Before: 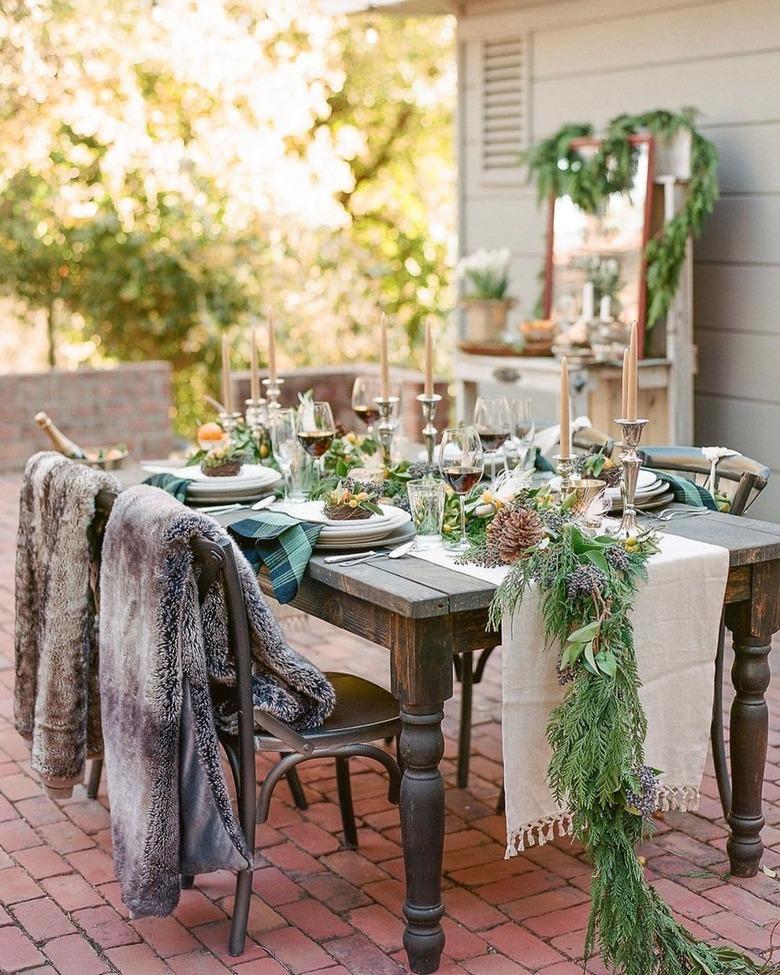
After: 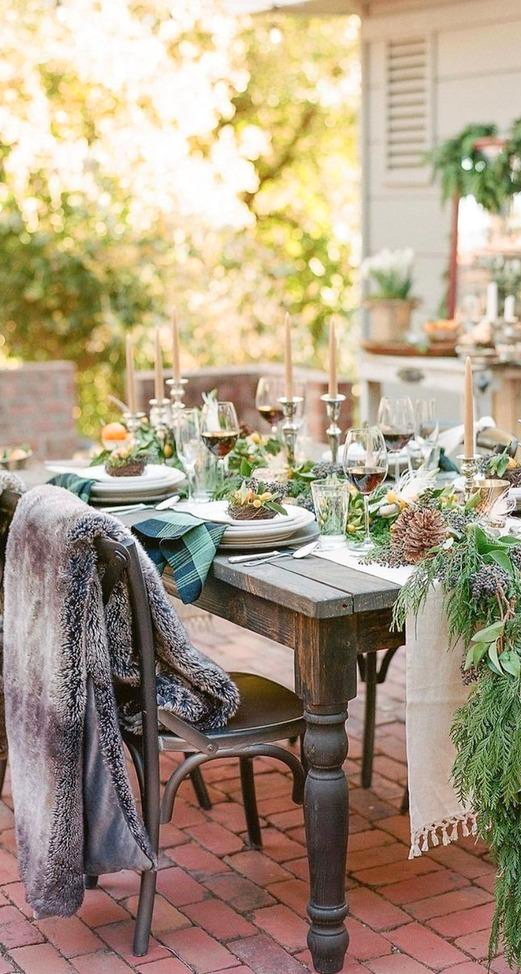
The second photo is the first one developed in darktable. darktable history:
crop and rotate: left 12.315%, right 20.872%
color balance rgb: perceptual saturation grading › global saturation -0.123%, global vibrance -7.668%, contrast -13.179%, saturation formula JzAzBz (2021)
tone equalizer: -8 EV -0.415 EV, -7 EV -0.405 EV, -6 EV -0.37 EV, -5 EV -0.214 EV, -3 EV 0.23 EV, -2 EV 0.329 EV, -1 EV 0.409 EV, +0 EV 0.39 EV
